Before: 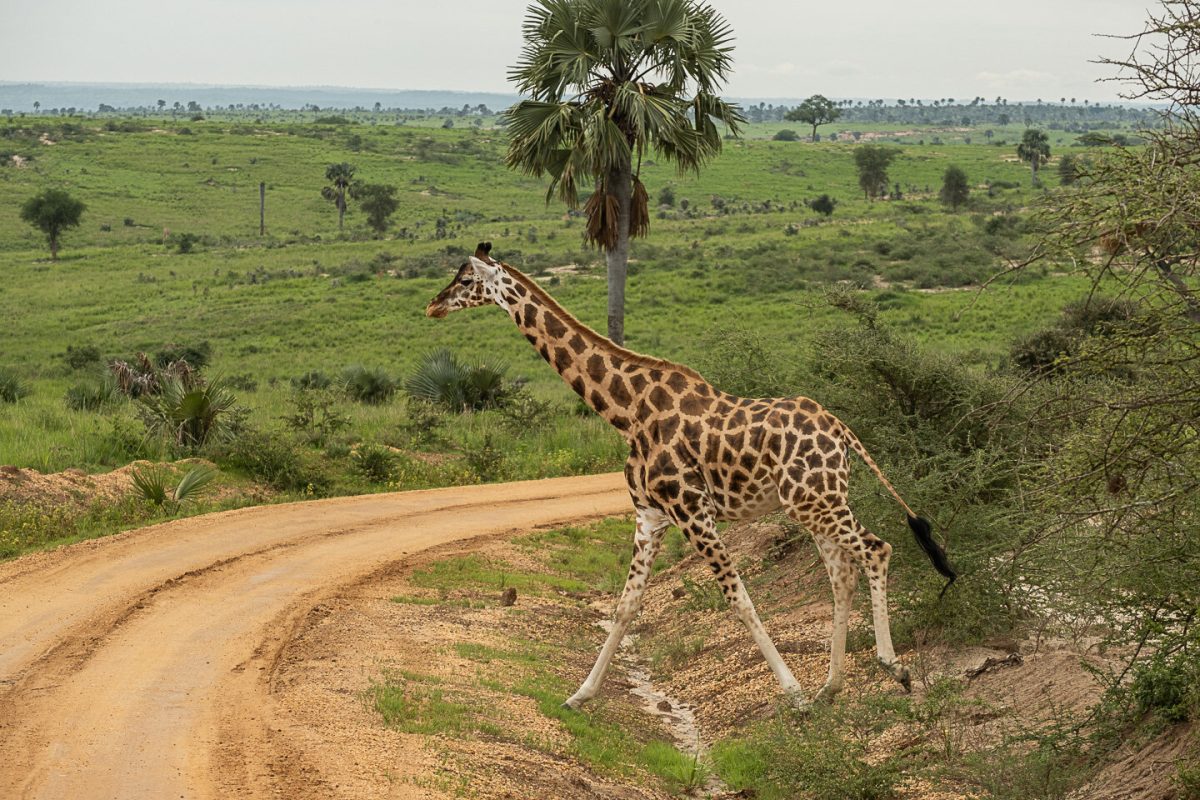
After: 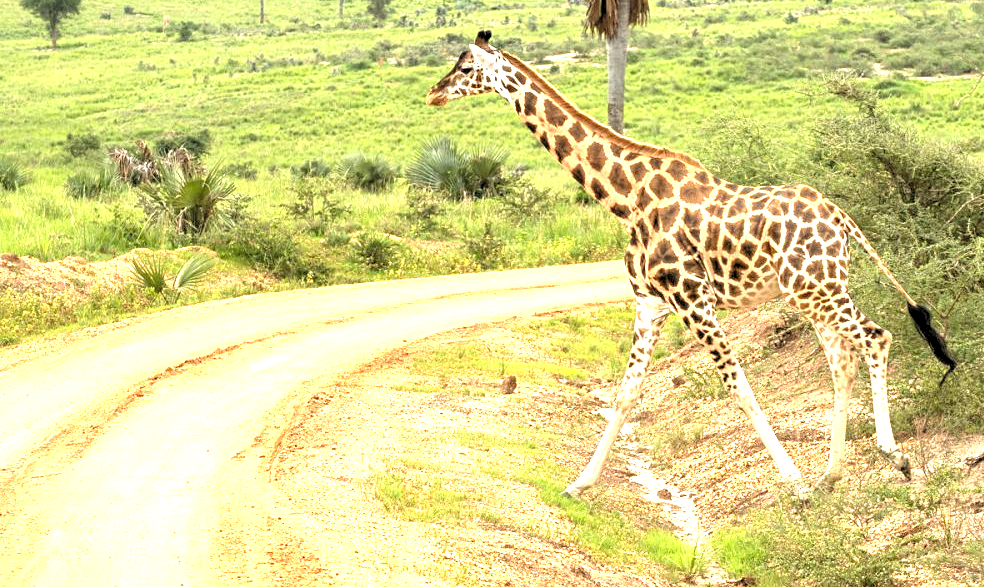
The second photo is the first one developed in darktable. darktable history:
crop: top 26.531%, right 17.959%
levels: levels [0, 0.474, 0.947]
rgb levels: levels [[0.013, 0.434, 0.89], [0, 0.5, 1], [0, 0.5, 1]]
exposure: black level correction 0, exposure 1.625 EV, compensate exposure bias true, compensate highlight preservation false
